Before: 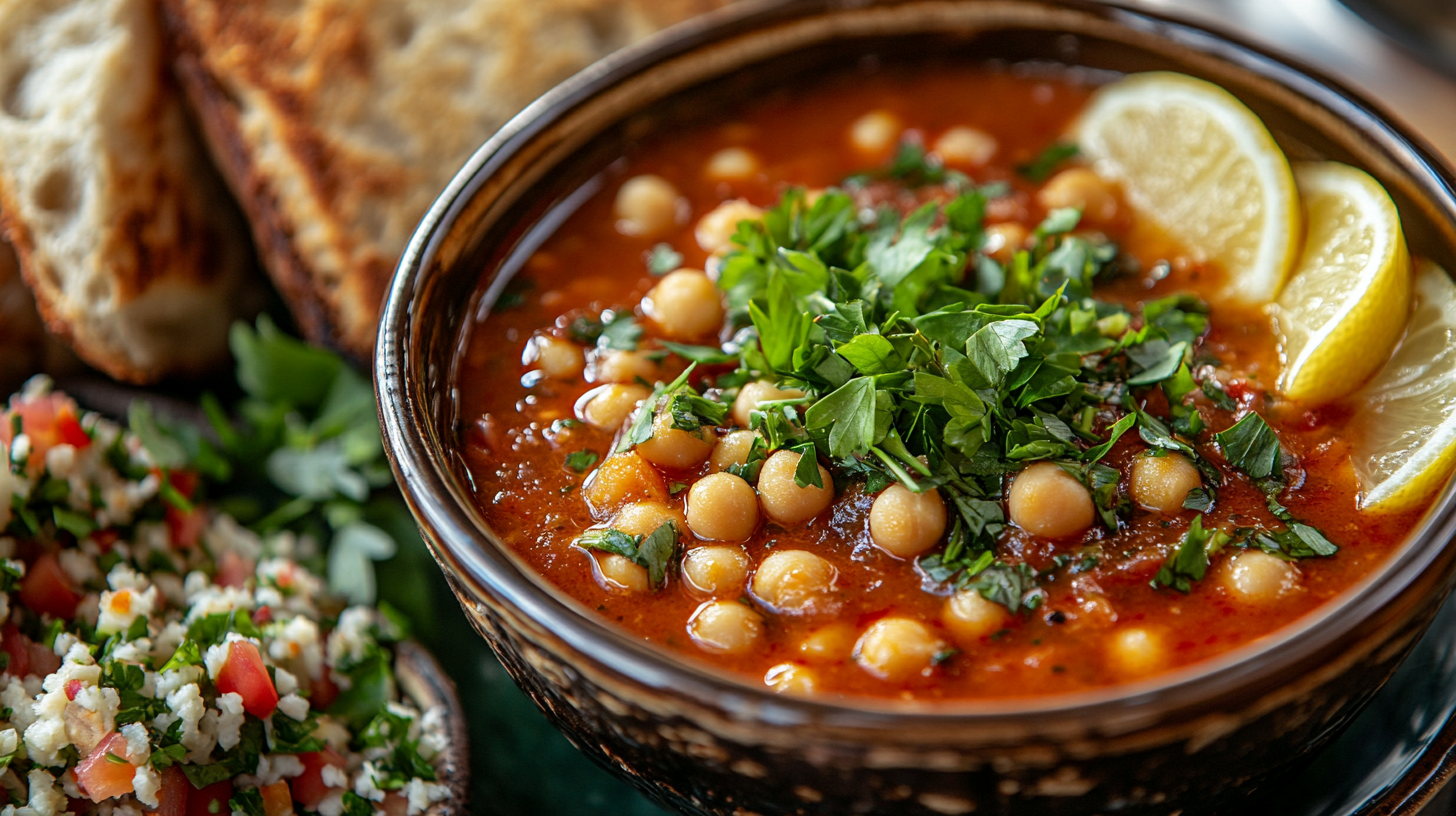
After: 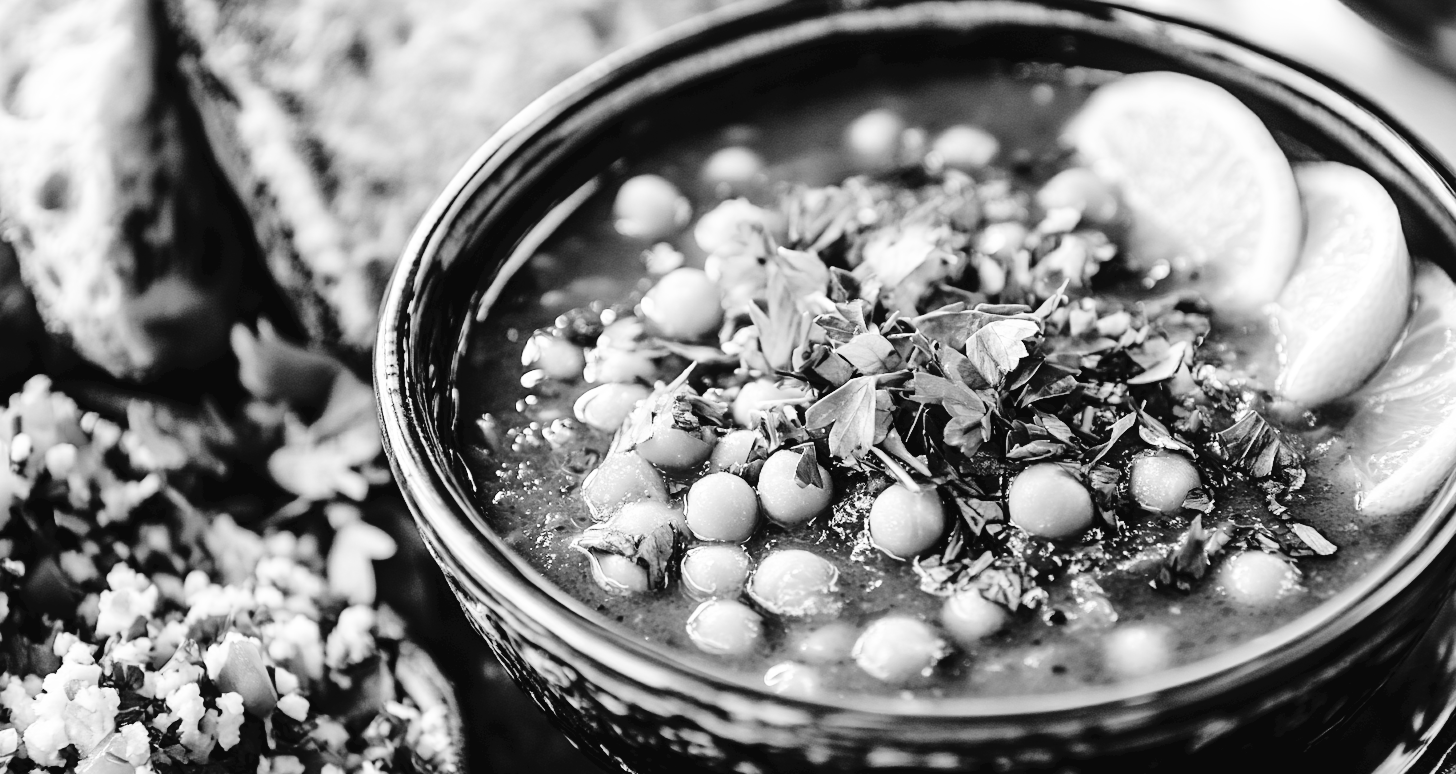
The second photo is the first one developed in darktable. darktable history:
crop and rotate: top 0.002%, bottom 5.13%
exposure: black level correction 0, exposure 1.379 EV, compensate exposure bias true, compensate highlight preservation false
contrast brightness saturation: saturation -0.065
tone equalizer: -8 EV -1.85 EV, -7 EV -1.18 EV, -6 EV -1.64 EV
color calibration: output gray [0.21, 0.42, 0.37, 0], illuminant Planckian (black body), x 0.368, y 0.361, temperature 4276.92 K
filmic rgb: black relative exposure -5.01 EV, white relative exposure 3.98 EV, hardness 2.89, contrast 1.387, highlights saturation mix -29.66%, color science v6 (2022)
tone curve: curves: ch0 [(0, 0) (0.003, 0.039) (0.011, 0.042) (0.025, 0.048) (0.044, 0.058) (0.069, 0.071) (0.1, 0.089) (0.136, 0.114) (0.177, 0.146) (0.224, 0.199) (0.277, 0.27) (0.335, 0.364) (0.399, 0.47) (0.468, 0.566) (0.543, 0.643) (0.623, 0.73) (0.709, 0.8) (0.801, 0.863) (0.898, 0.925) (1, 1)], color space Lab, independent channels, preserve colors none
